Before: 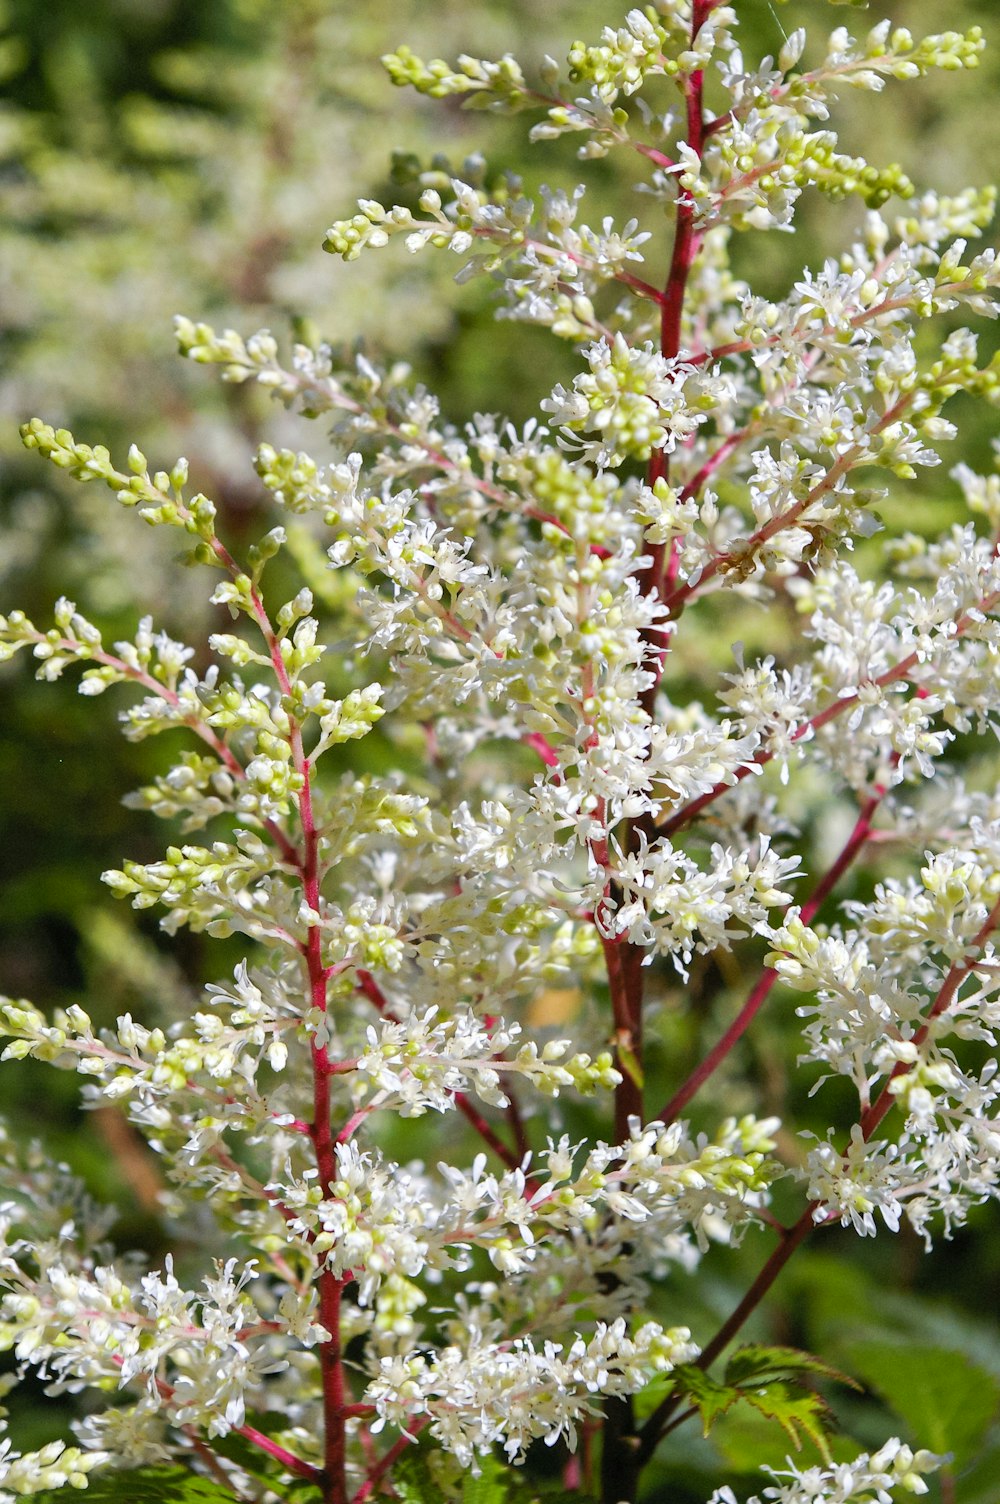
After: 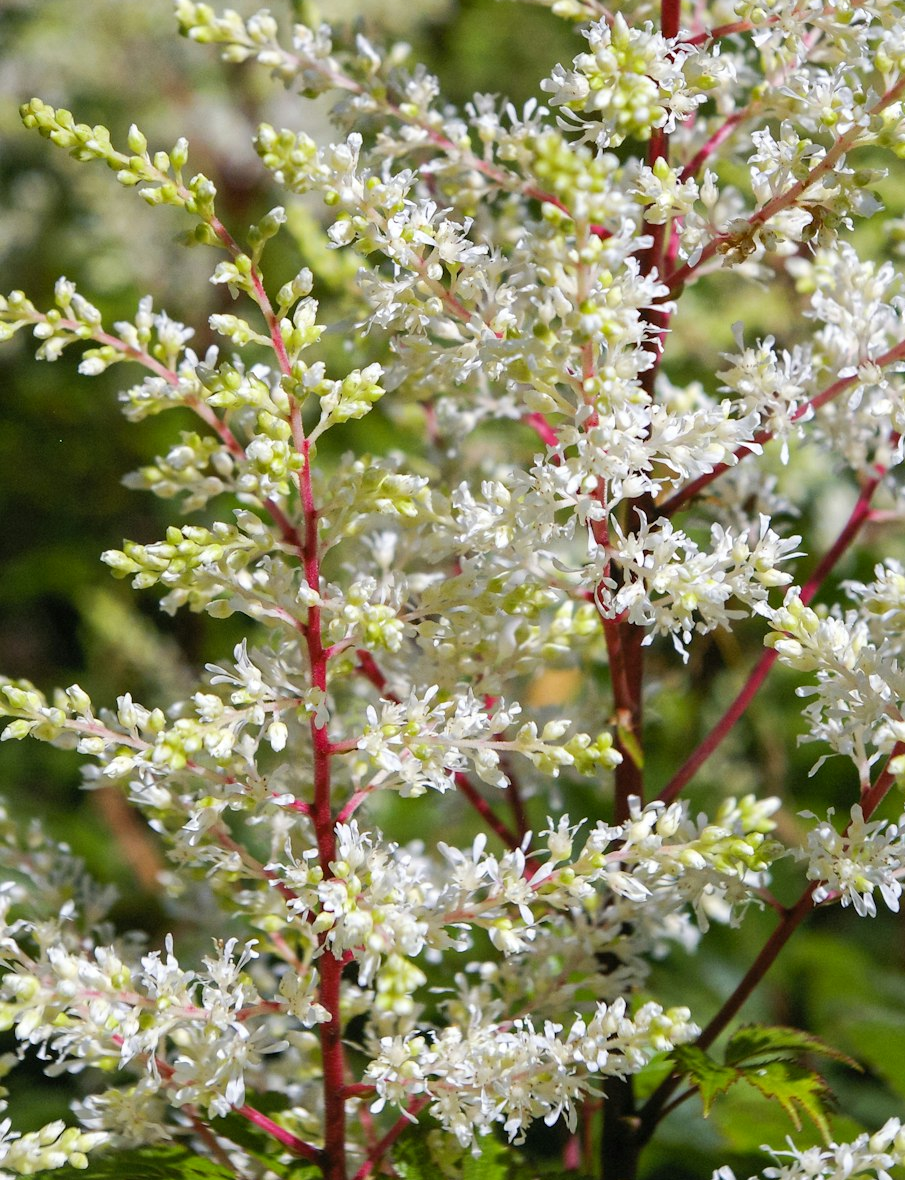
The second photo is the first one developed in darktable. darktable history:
crop: top 21.307%, right 9.443%, bottom 0.232%
